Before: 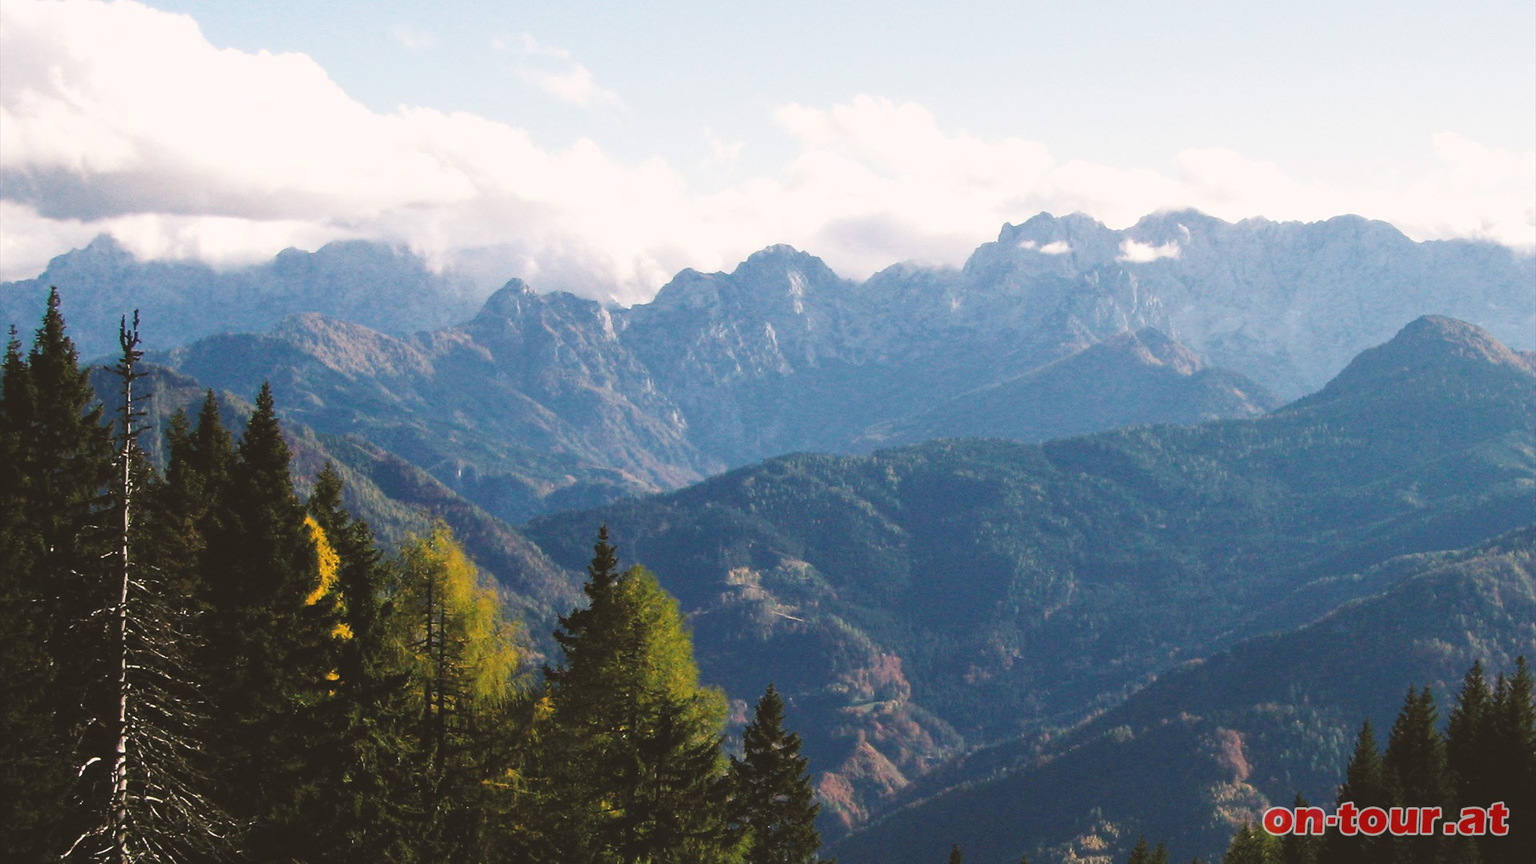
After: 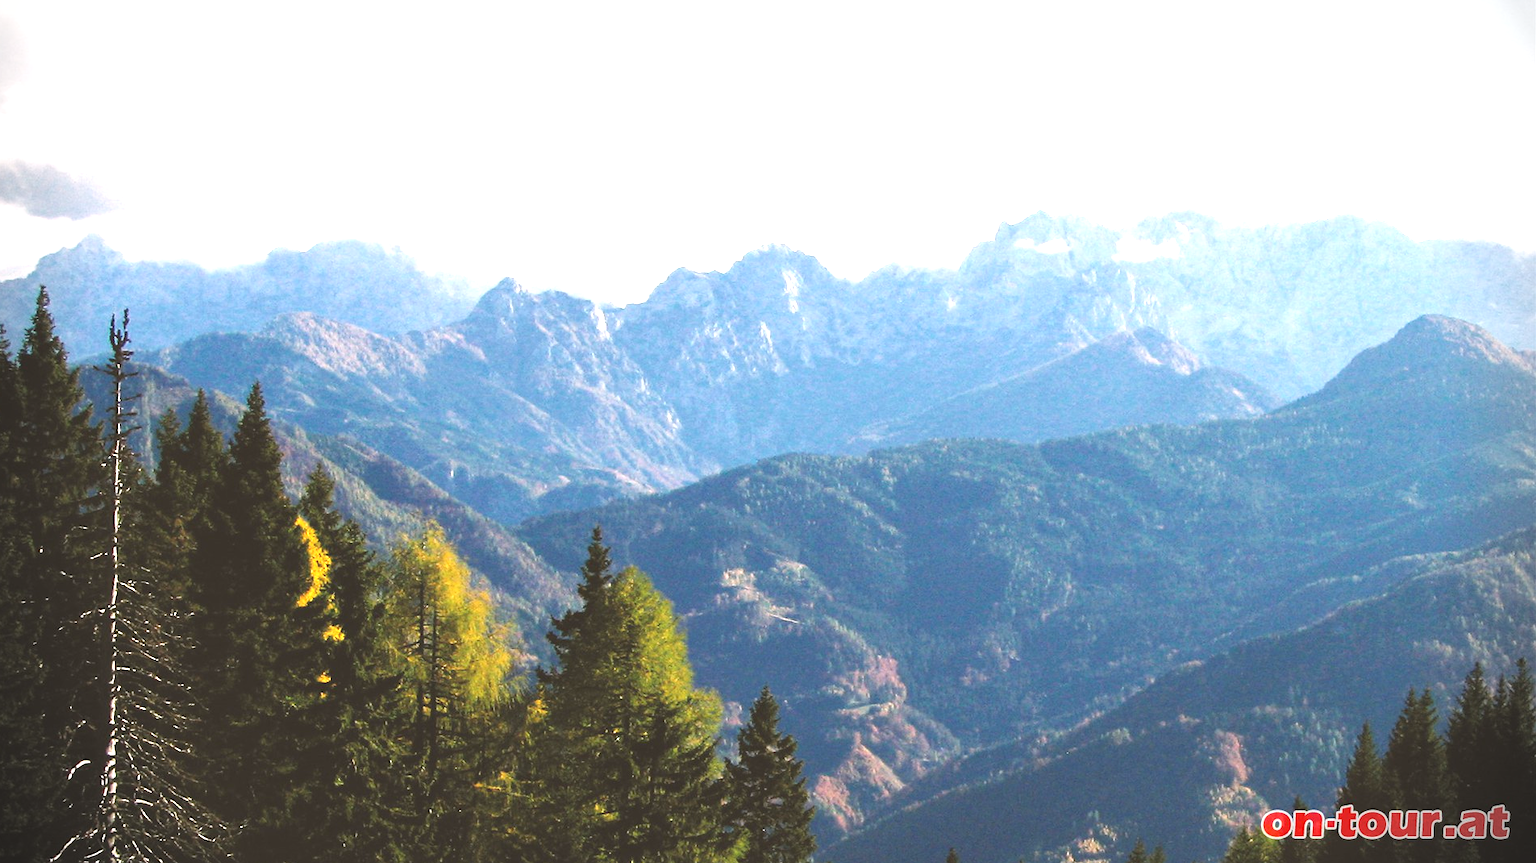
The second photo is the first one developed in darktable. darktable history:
crop and rotate: left 0.753%, top 0.393%, bottom 0.397%
exposure: black level correction 0, exposure 1.099 EV, compensate highlight preservation false
vignetting: fall-off start 88.14%, fall-off radius 24.38%
